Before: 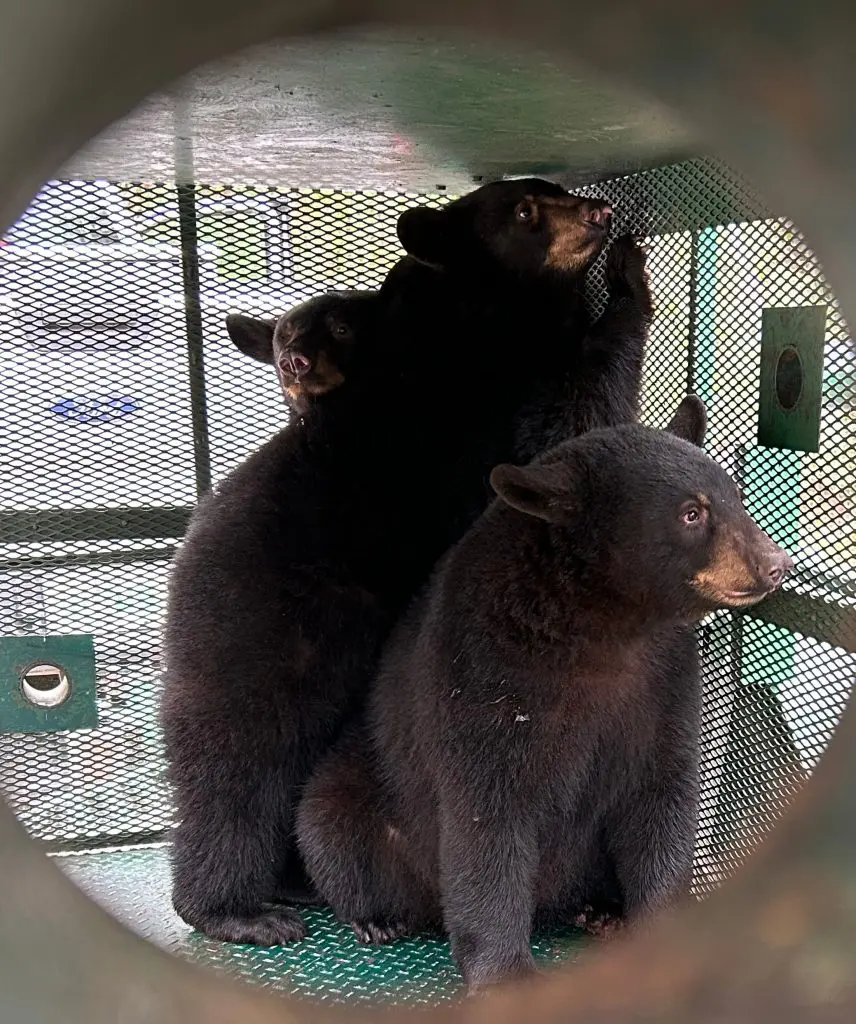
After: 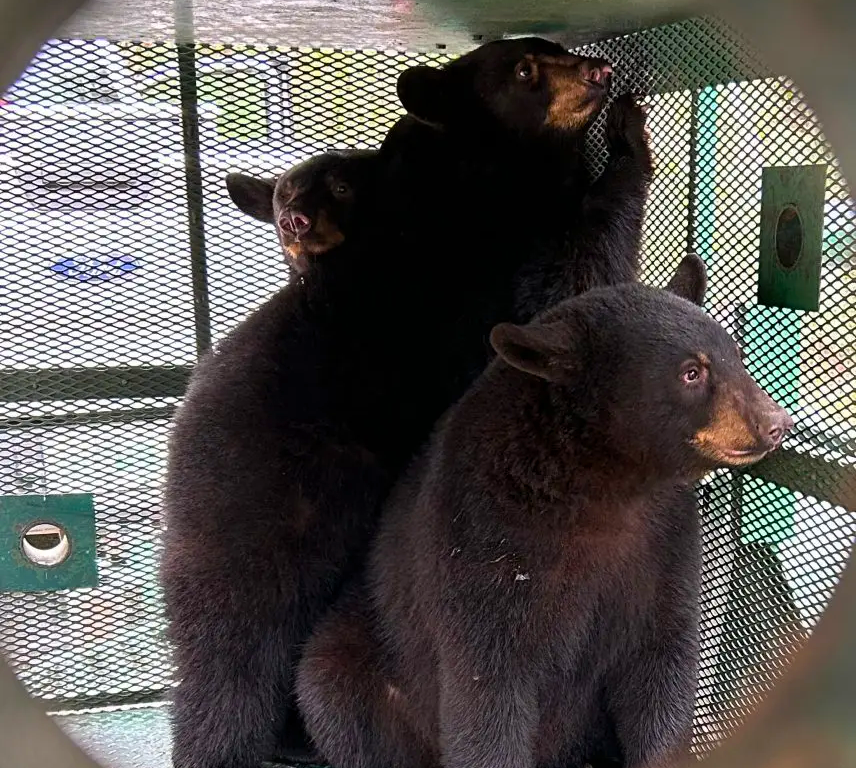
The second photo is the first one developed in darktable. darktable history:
color balance rgb: perceptual saturation grading › global saturation 30%, global vibrance 10%
crop: top 13.819%, bottom 11.169%
